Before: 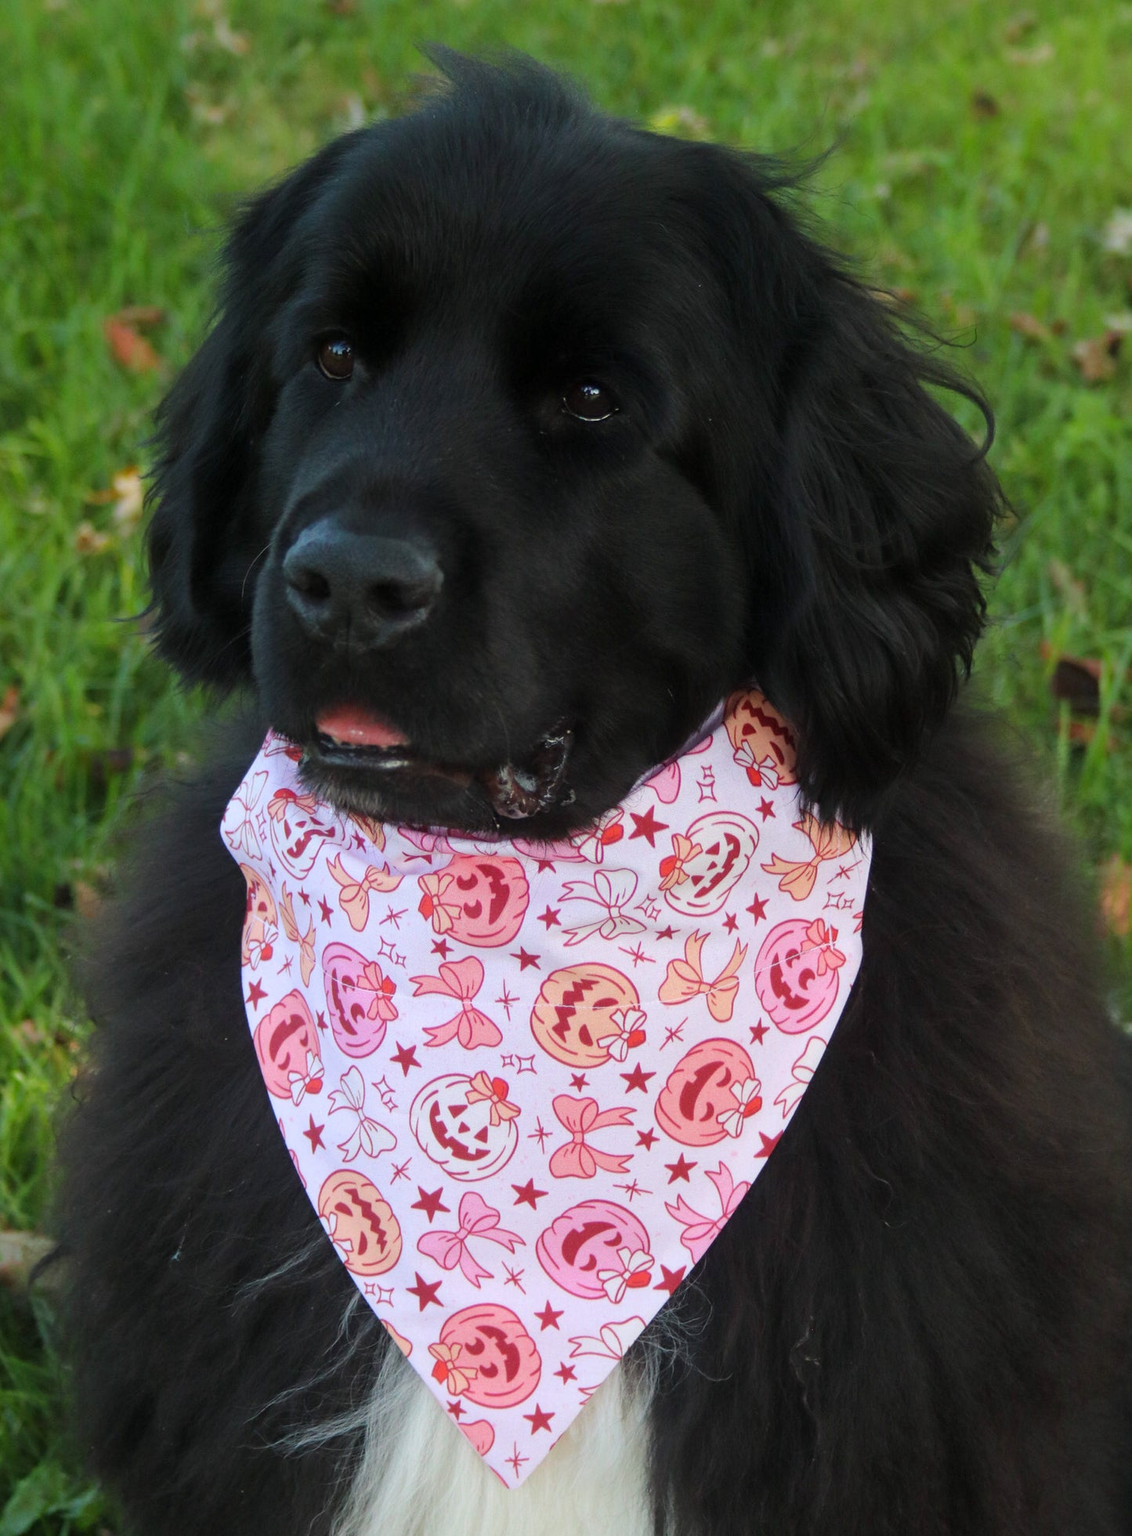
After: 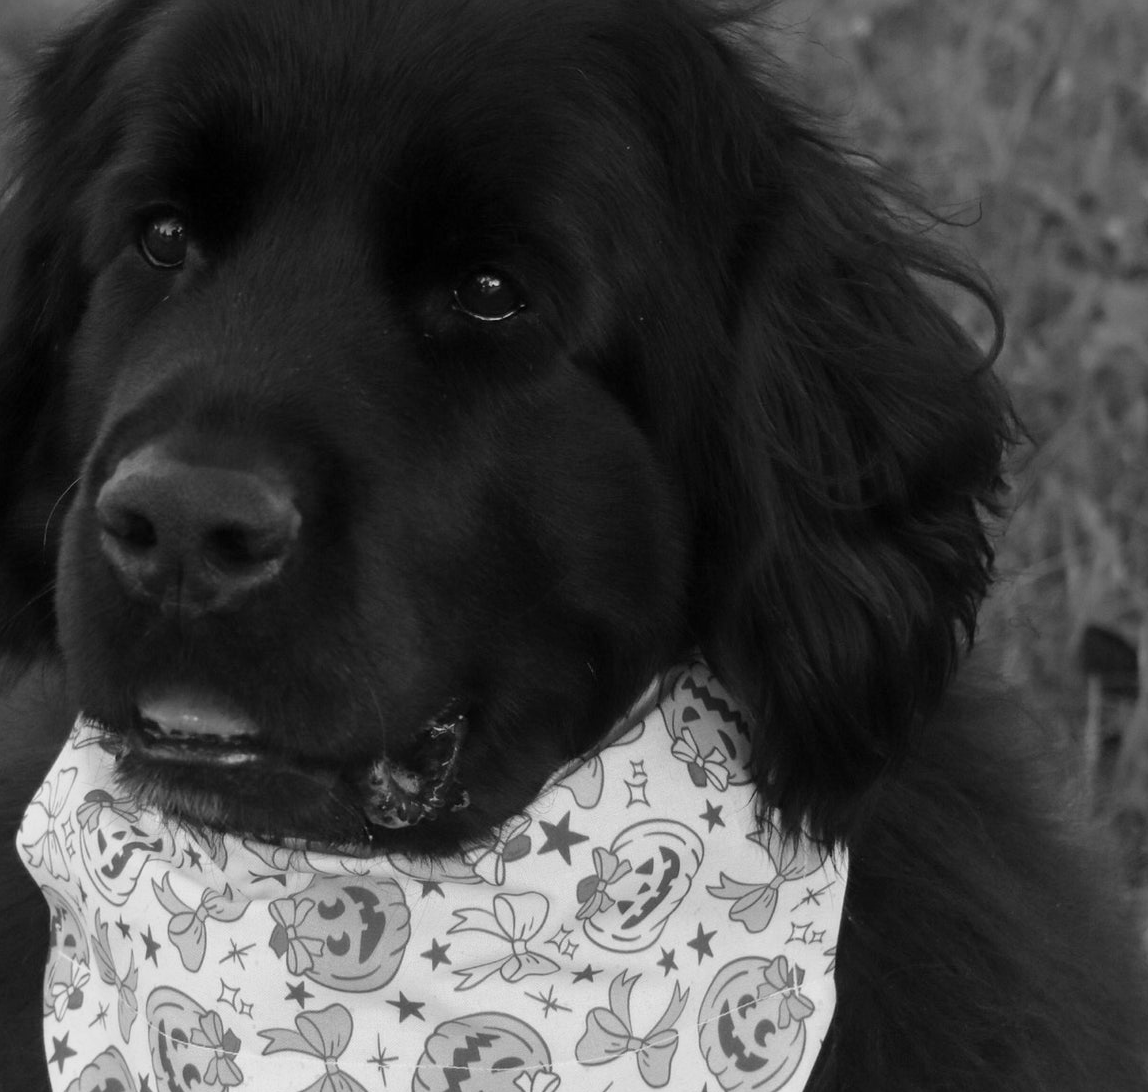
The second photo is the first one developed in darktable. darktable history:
exposure: compensate highlight preservation false
crop: left 18.38%, top 11.092%, right 2.134%, bottom 33.217%
color calibration: output gray [0.18, 0.41, 0.41, 0], gray › normalize channels true, illuminant same as pipeline (D50), adaptation XYZ, x 0.346, y 0.359, gamut compression 0
